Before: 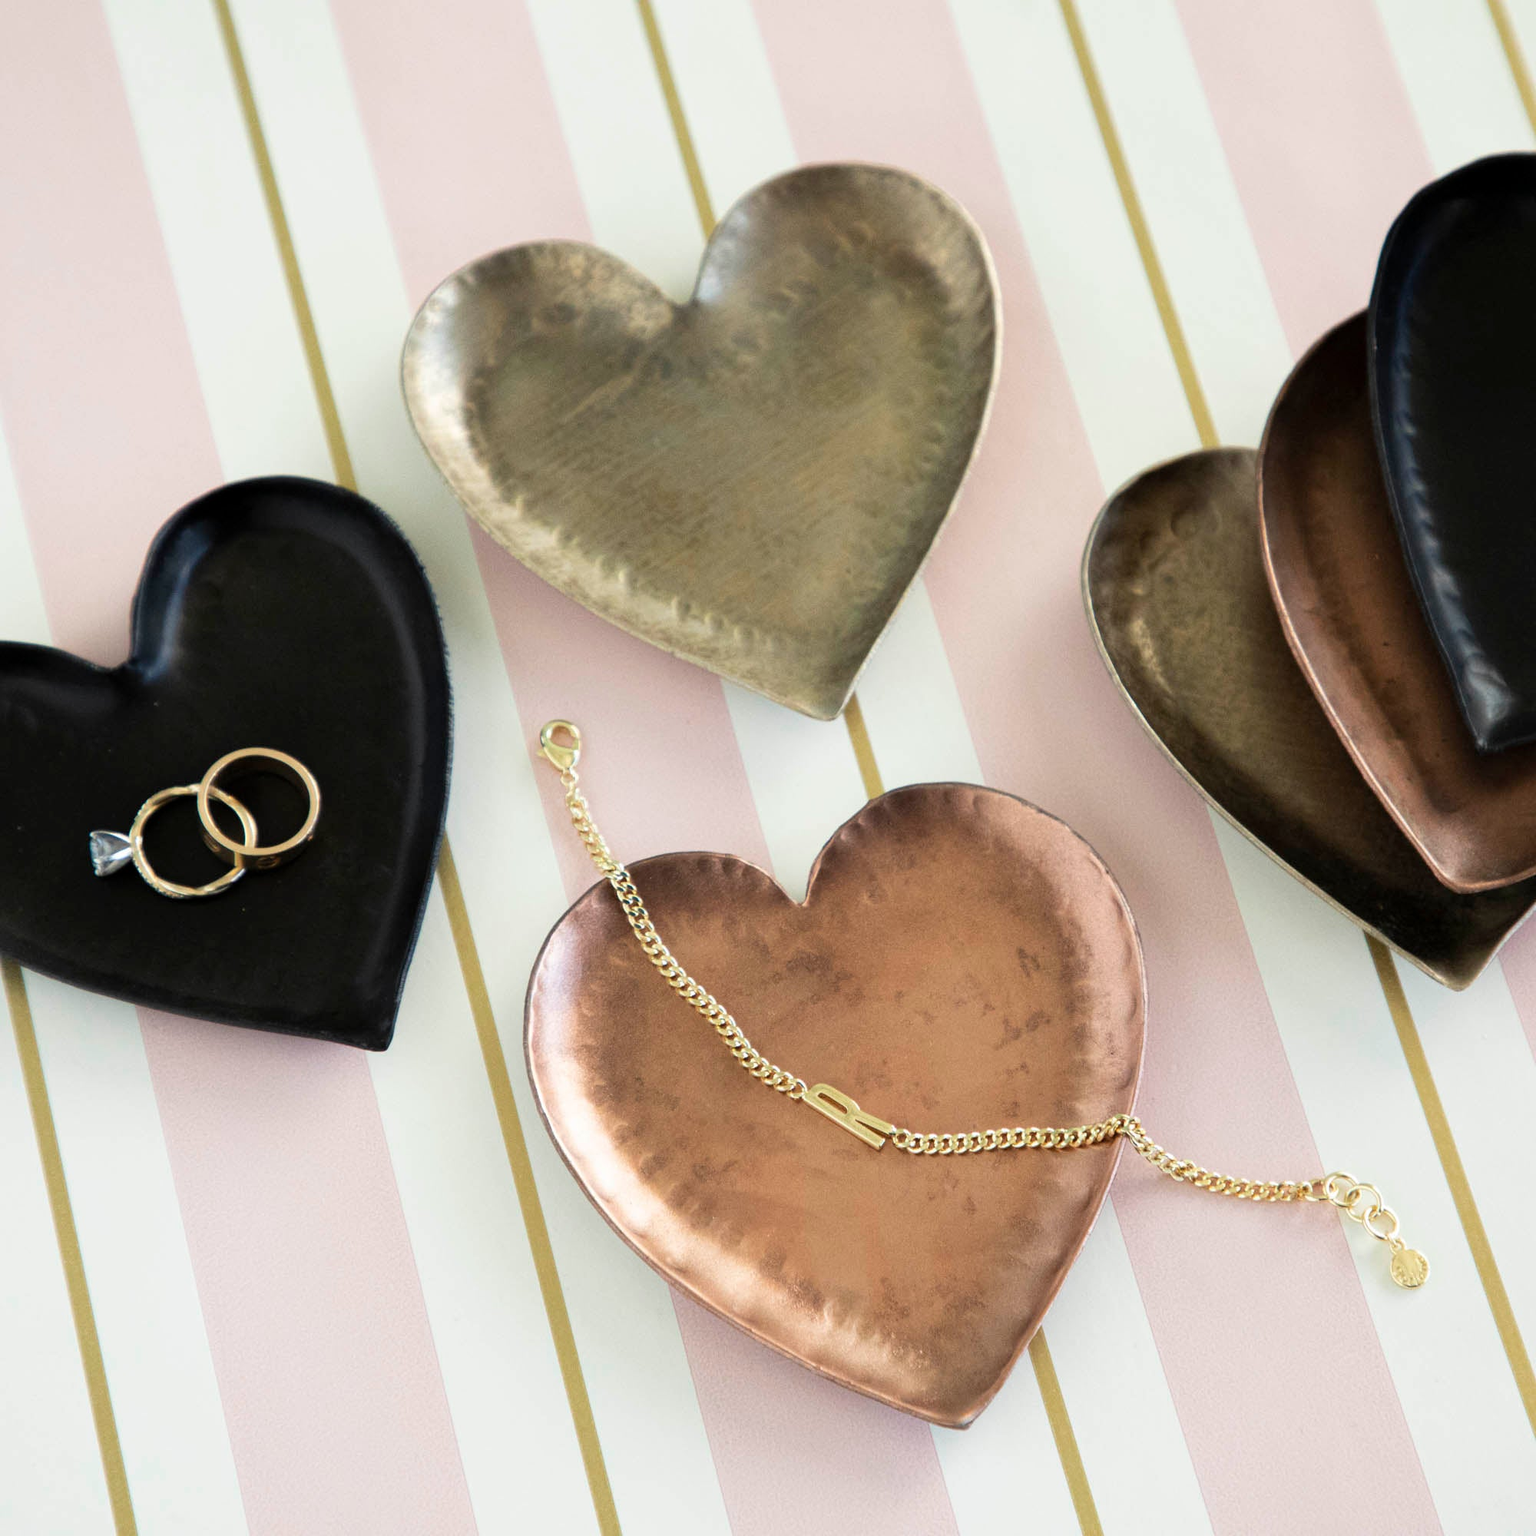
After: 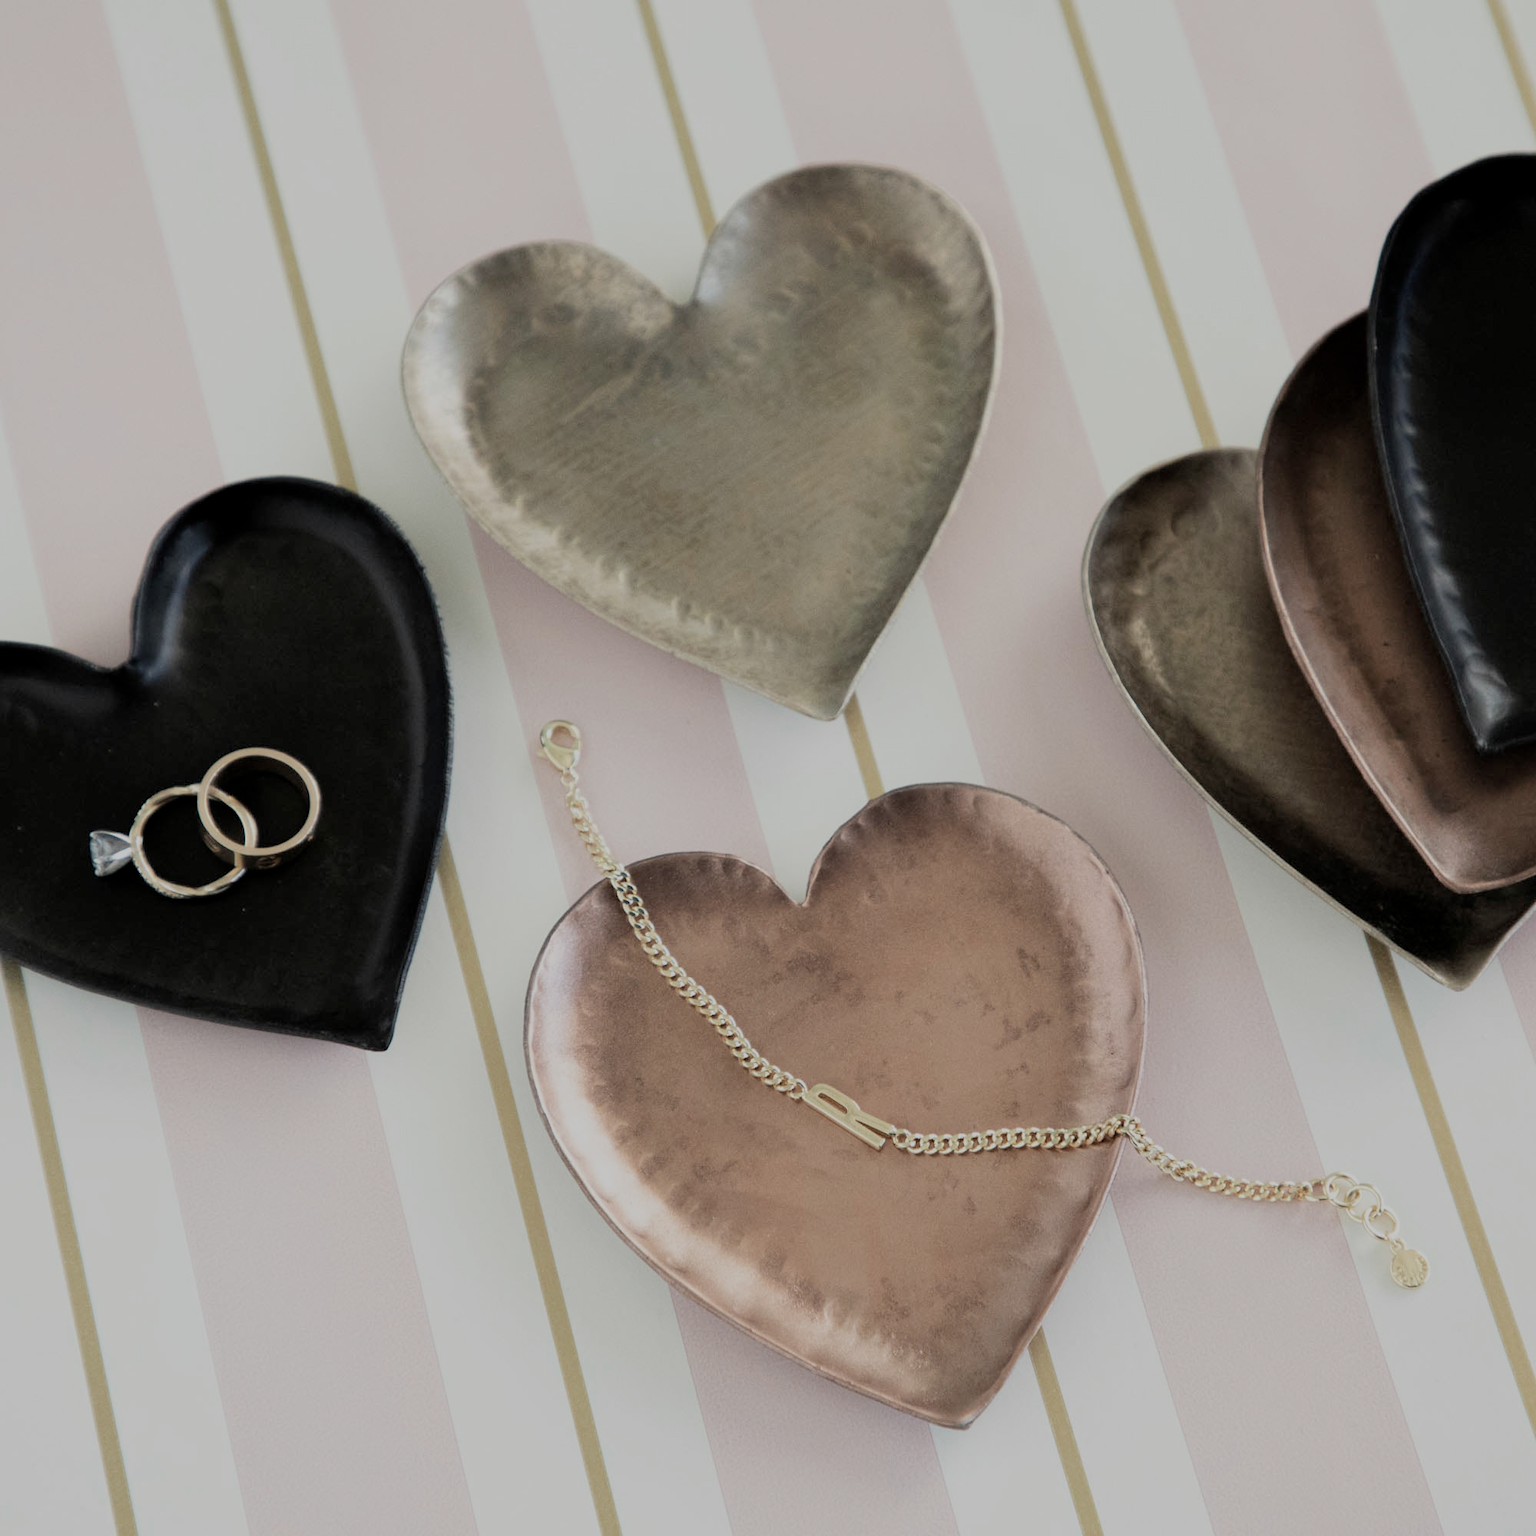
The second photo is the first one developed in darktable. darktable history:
contrast brightness saturation: contrast 0.102, saturation -0.364
exposure: exposure -0.155 EV, compensate exposure bias true, compensate highlight preservation false
filmic rgb: middle gray luminance 4.45%, black relative exposure -13.08 EV, white relative exposure 5 EV, threshold 2.95 EV, structure ↔ texture 99.17%, target black luminance 0%, hardness 5.19, latitude 59.6%, contrast 0.761, highlights saturation mix 6.16%, shadows ↔ highlights balance 25.44%, contrast in shadows safe, enable highlight reconstruction true
